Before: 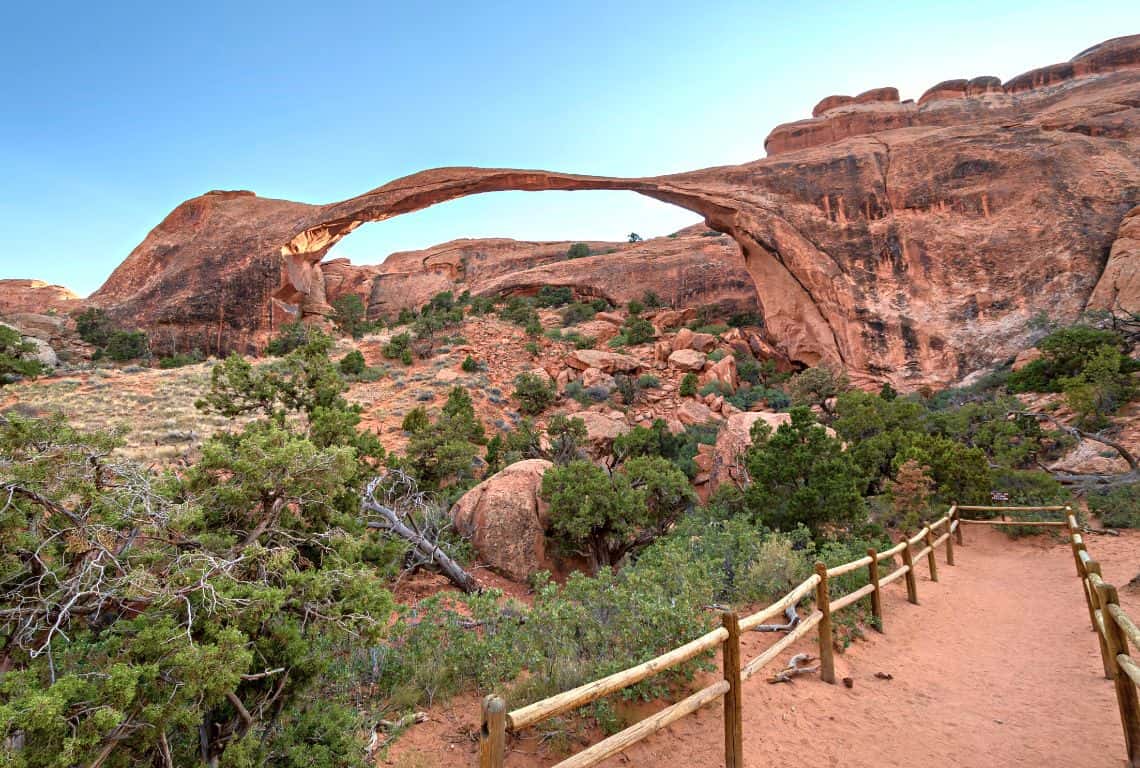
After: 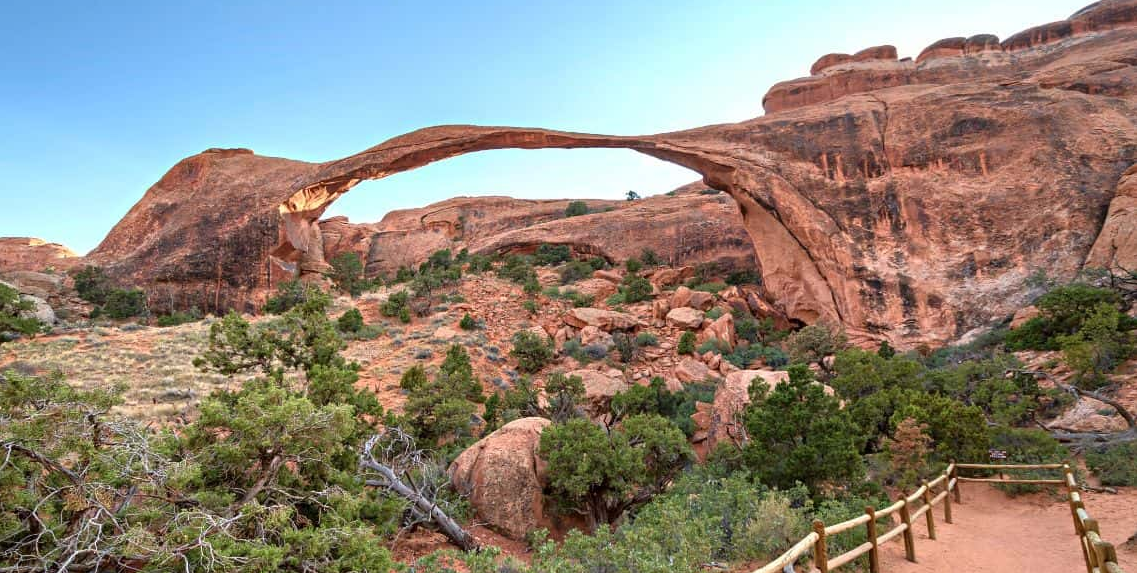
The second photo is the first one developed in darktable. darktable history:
crop: left 0.218%, top 5.565%, bottom 19.728%
